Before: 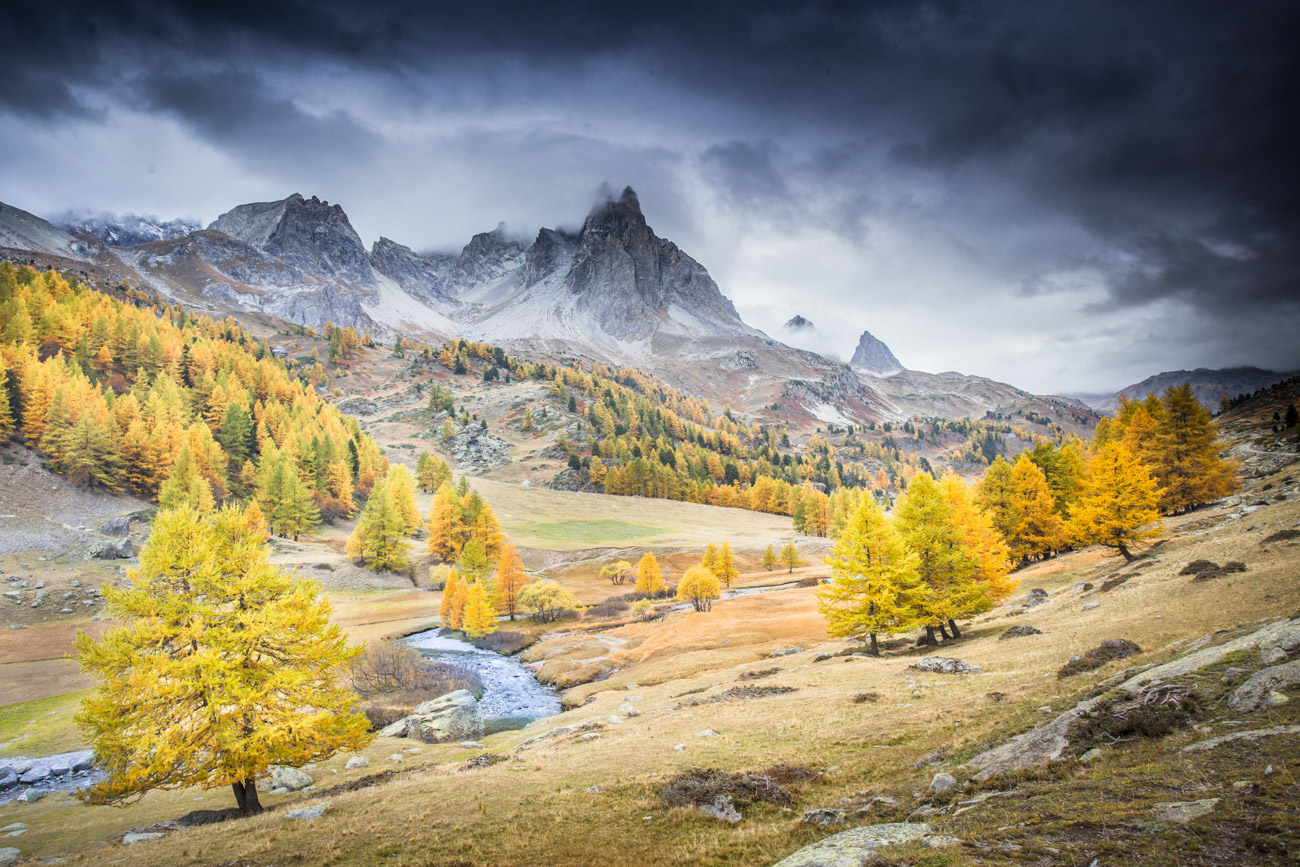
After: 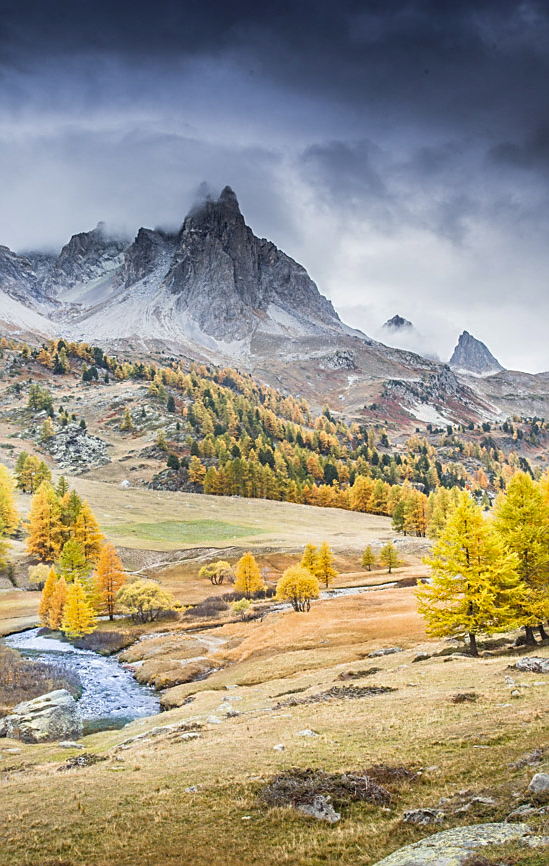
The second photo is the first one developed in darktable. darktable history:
shadows and highlights: soften with gaussian
sharpen: on, module defaults
crop: left 30.868%, right 26.878%
